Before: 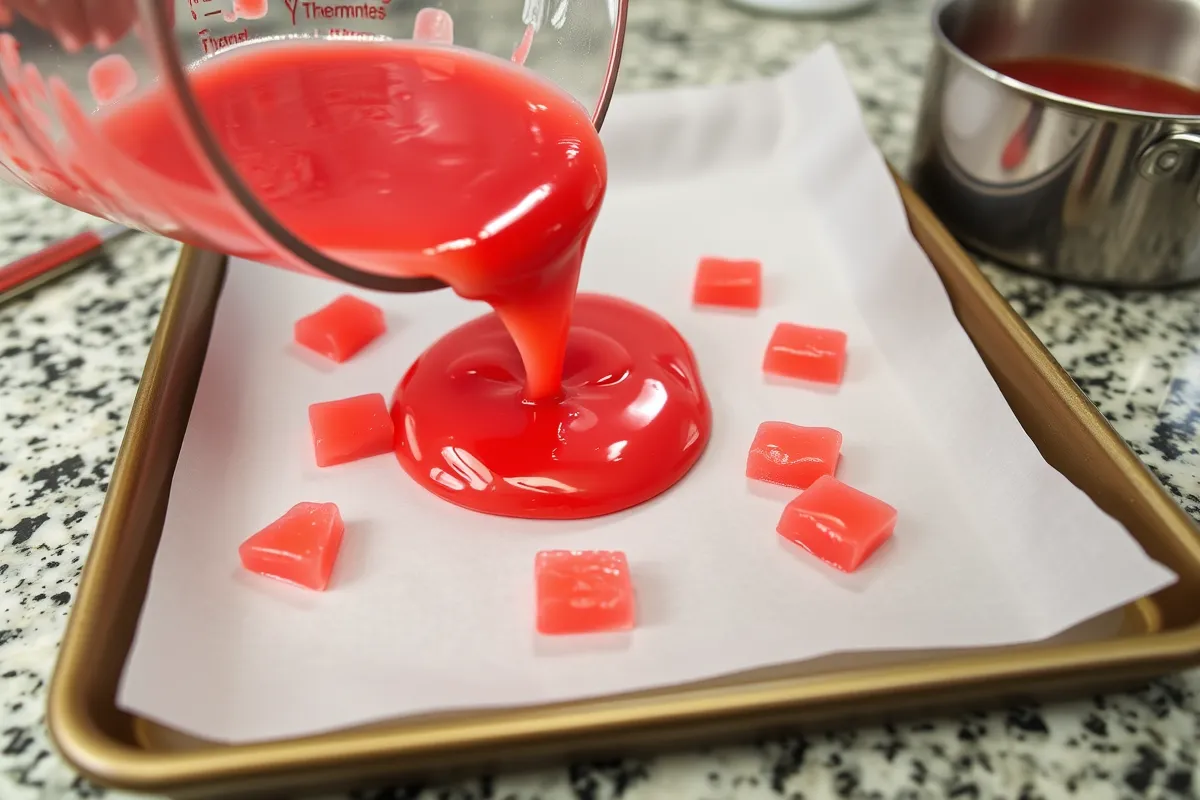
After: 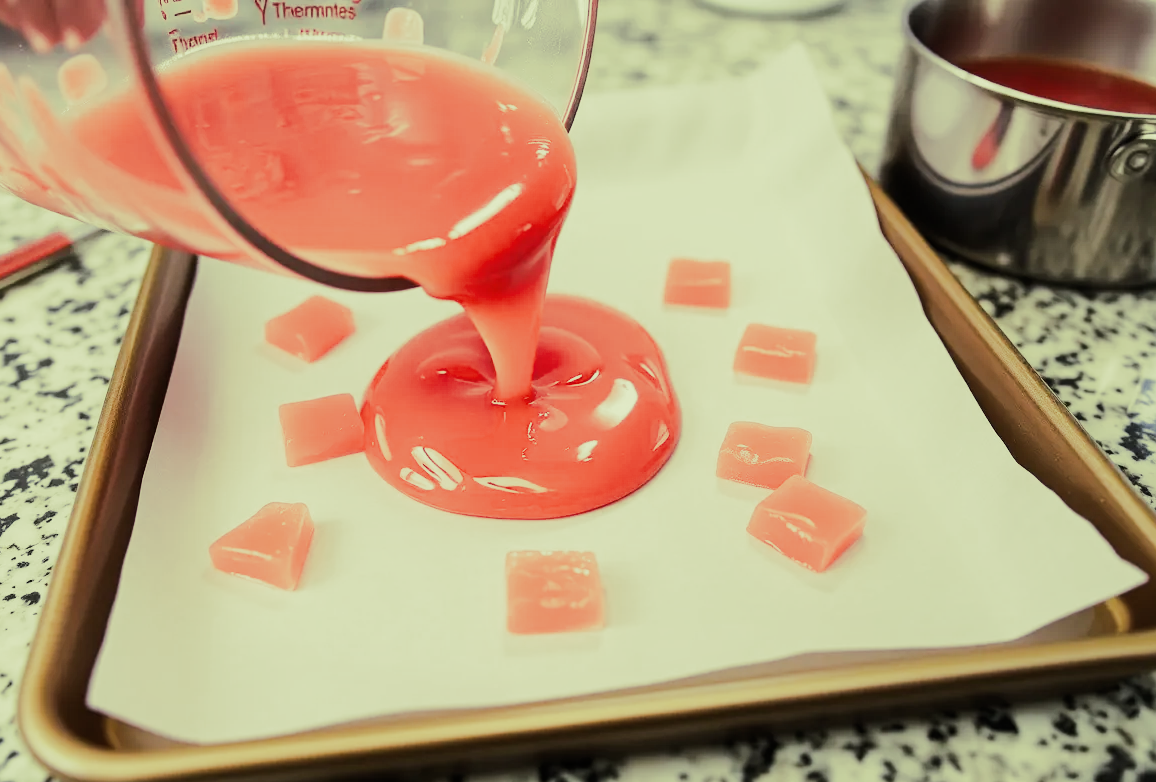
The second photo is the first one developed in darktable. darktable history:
rgb curve: curves: ch0 [(0, 0) (0.284, 0.292) (0.505, 0.644) (1, 1)]; ch1 [(0, 0) (0.284, 0.292) (0.505, 0.644) (1, 1)]; ch2 [(0, 0) (0.284, 0.292) (0.505, 0.644) (1, 1)], compensate middle gray true
haze removal: strength 0.02, distance 0.25, compatibility mode true, adaptive false
filmic rgb: white relative exposure 3.9 EV, hardness 4.26
contrast equalizer: y [[0.5, 0.5, 0.468, 0.5, 0.5, 0.5], [0.5 ×6], [0.5 ×6], [0 ×6], [0 ×6]]
crop and rotate: left 2.536%, right 1.107%, bottom 2.246%
split-toning: shadows › hue 290.82°, shadows › saturation 0.34, highlights › saturation 0.38, balance 0, compress 50%
